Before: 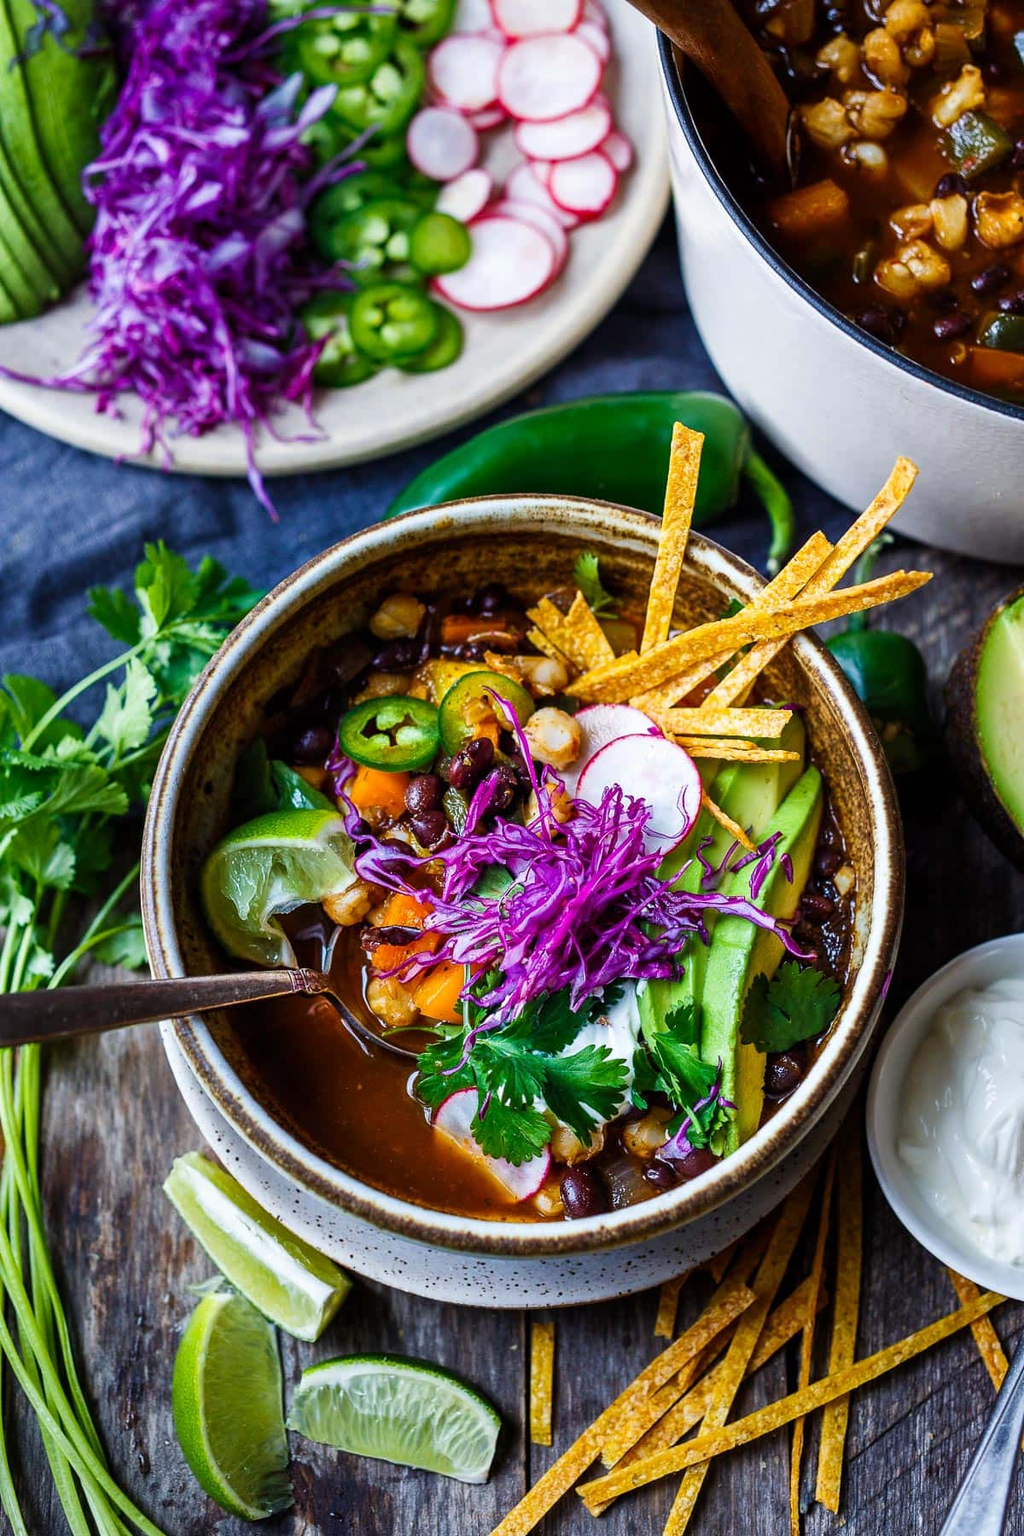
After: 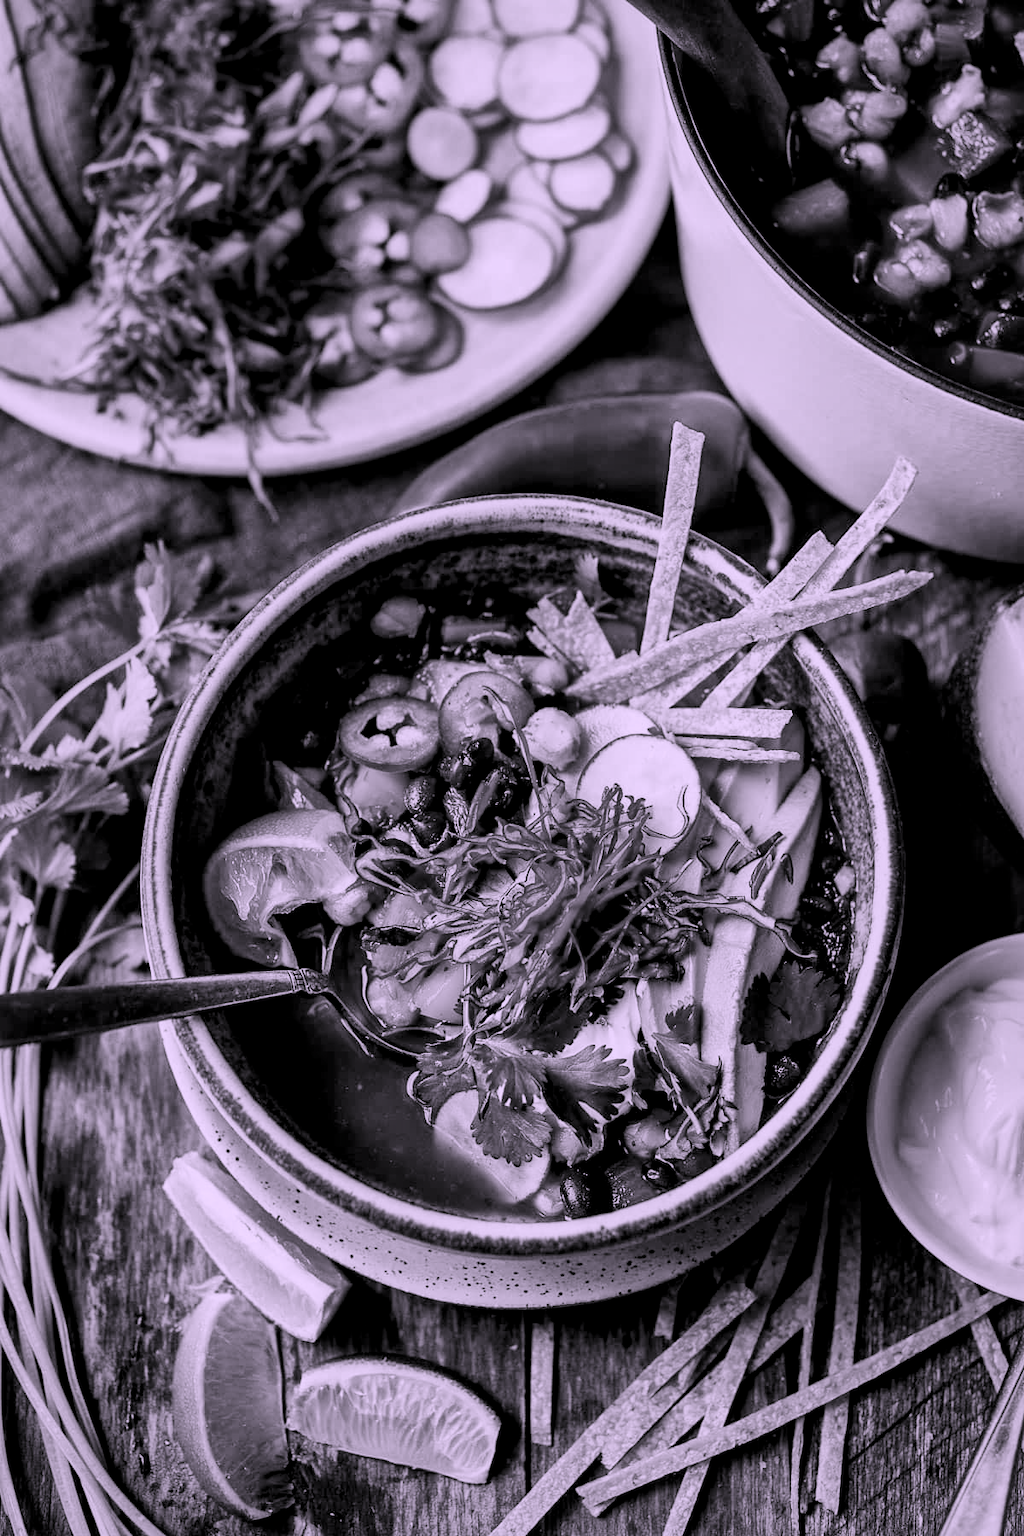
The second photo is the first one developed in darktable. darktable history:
color correction: highlights a* 16.12, highlights b* -20.53
filmic rgb: black relative exposure -7.65 EV, white relative exposure 4.56 EV, hardness 3.61
contrast brightness saturation: saturation -0.997
local contrast: mode bilateral grid, contrast 21, coarseness 51, detail 157%, midtone range 0.2
